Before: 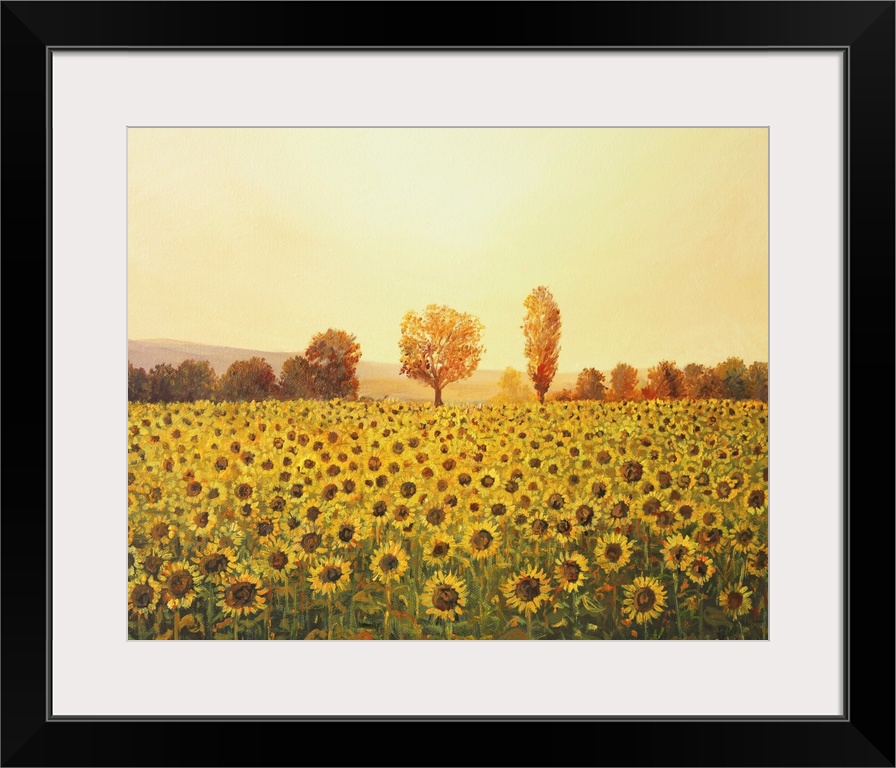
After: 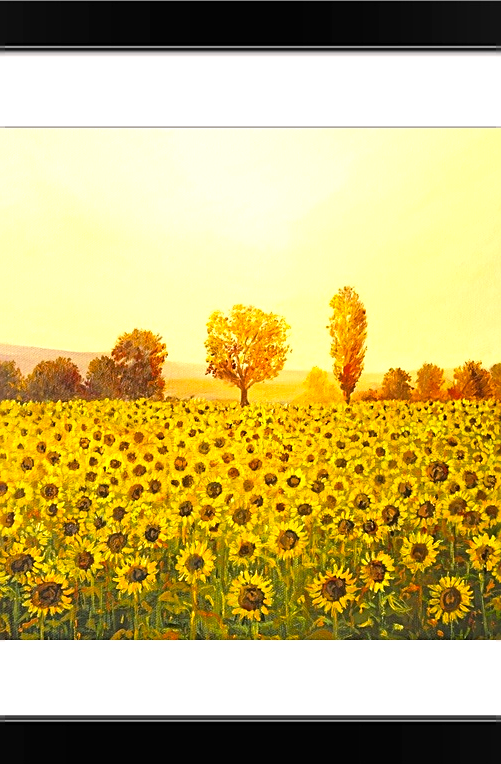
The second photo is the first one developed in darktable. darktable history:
exposure: black level correction 0, exposure 0.5 EV, compensate exposure bias true, compensate highlight preservation false
sharpen: on, module defaults
crop: left 21.674%, right 22.086%
color balance rgb: perceptual saturation grading › global saturation 25%, global vibrance 20%
